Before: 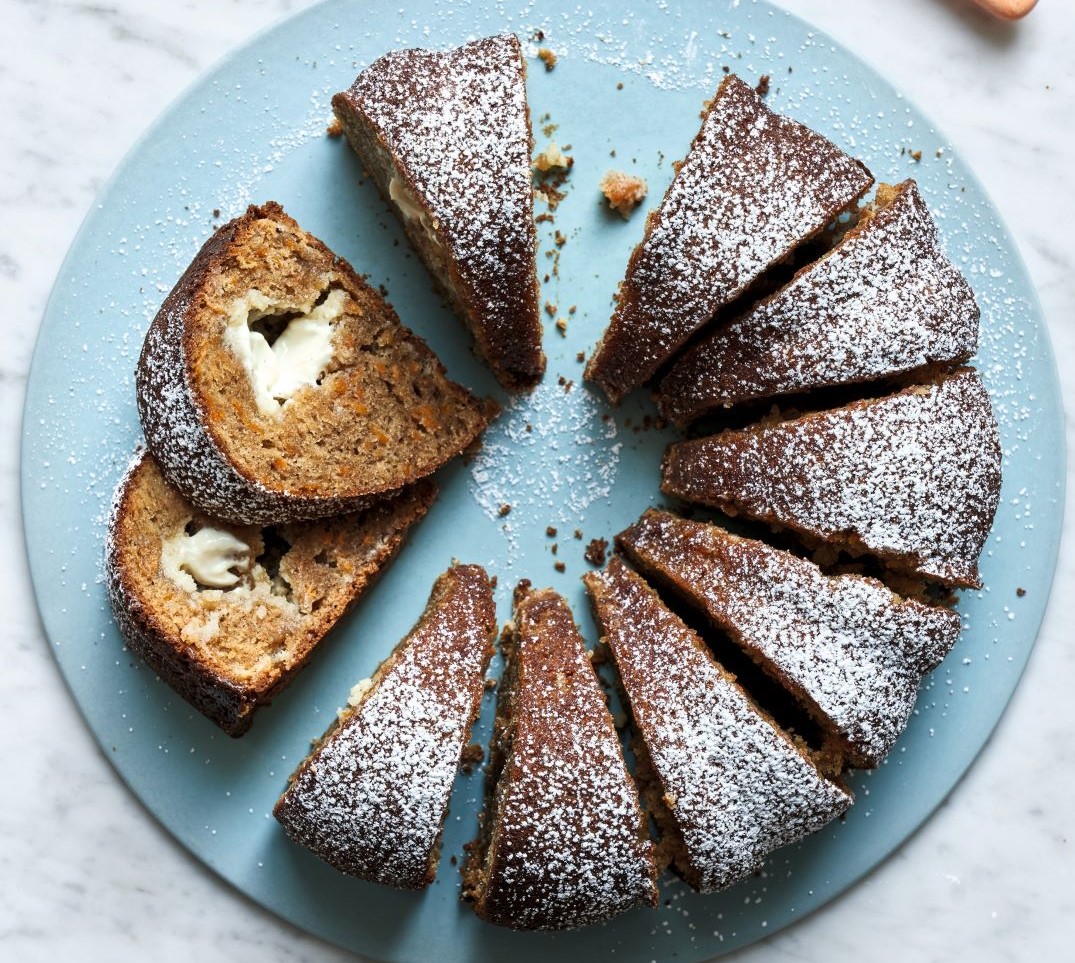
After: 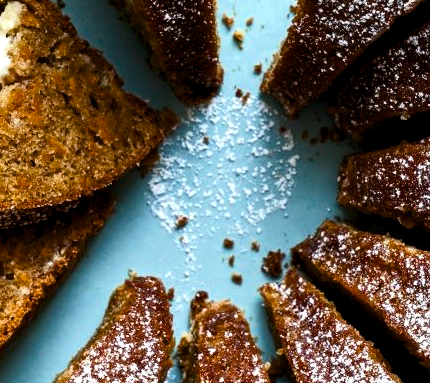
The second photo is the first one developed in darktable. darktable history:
crop: left 30.048%, top 30.008%, right 29.907%, bottom 30.136%
color balance rgb: global offset › luminance -0.48%, linear chroma grading › global chroma 0.608%, perceptual saturation grading › global saturation 24.909%, perceptual brilliance grading › global brilliance 14.727%, perceptual brilliance grading › shadows -34.898%, global vibrance 6.771%, saturation formula JzAzBz (2021)
